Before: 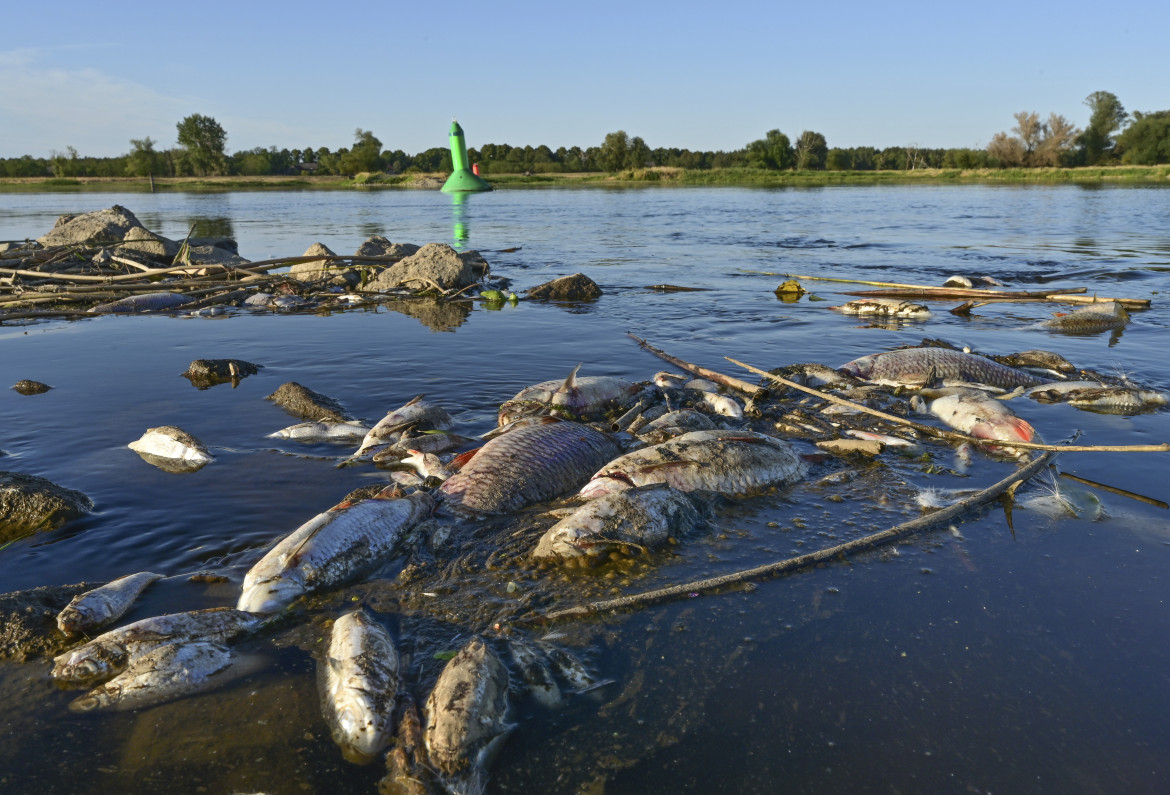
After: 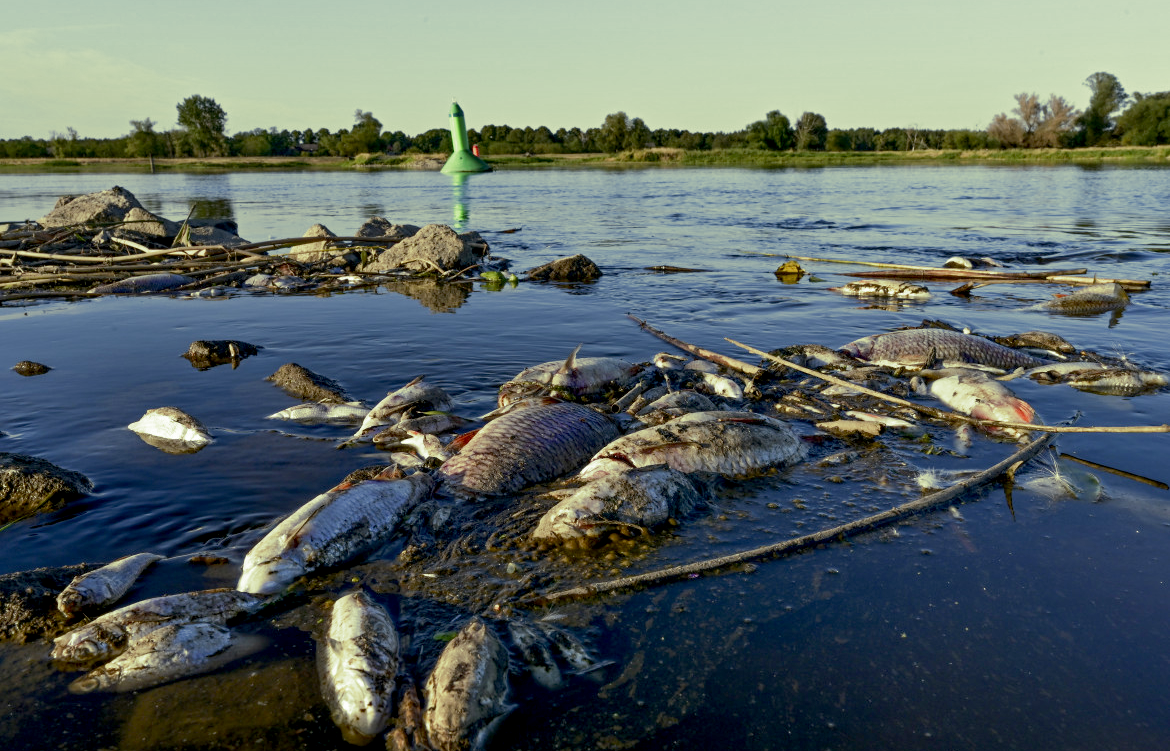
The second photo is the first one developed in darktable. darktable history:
crop and rotate: top 2.479%, bottom 3.018%
split-toning: shadows › hue 290.82°, shadows › saturation 0.34, highlights › saturation 0.38, balance 0, compress 50%
exposure: black level correction 0.016, exposure -0.009 EV, compensate highlight preservation false
